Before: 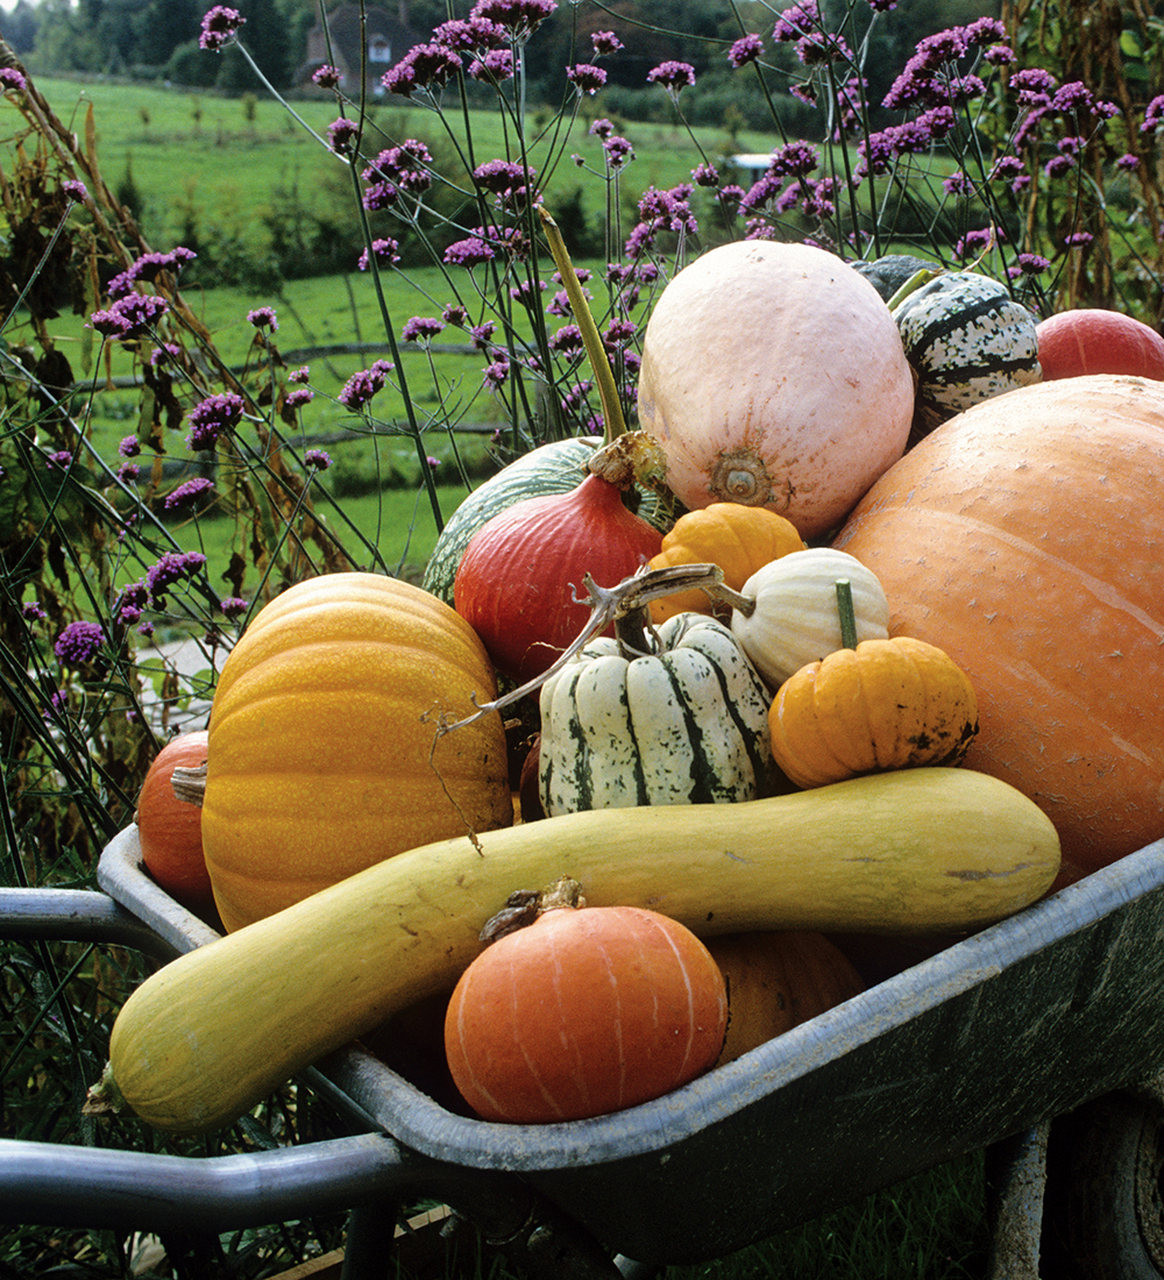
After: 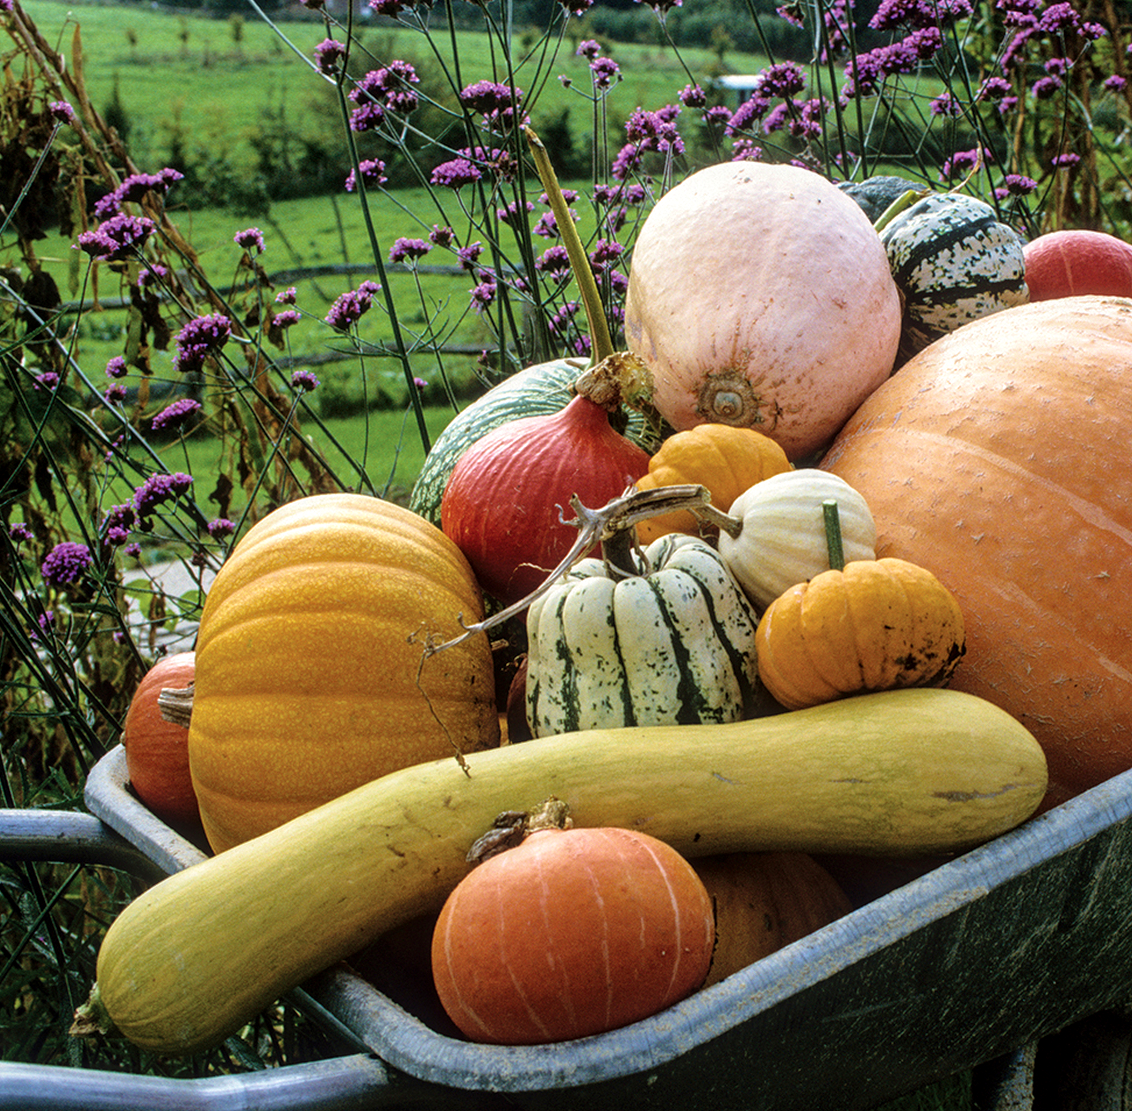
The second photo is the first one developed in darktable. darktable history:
local contrast: on, module defaults
velvia: on, module defaults
crop: left 1.121%, top 6.185%, right 1.576%, bottom 6.969%
tone equalizer: mask exposure compensation -0.491 EV
